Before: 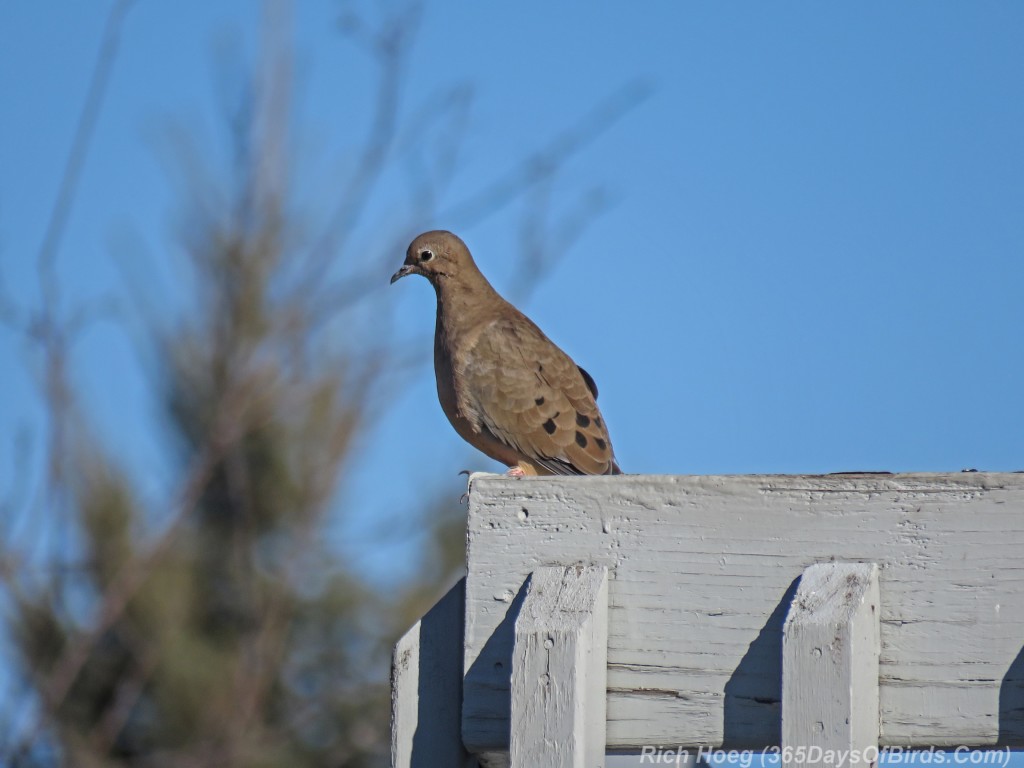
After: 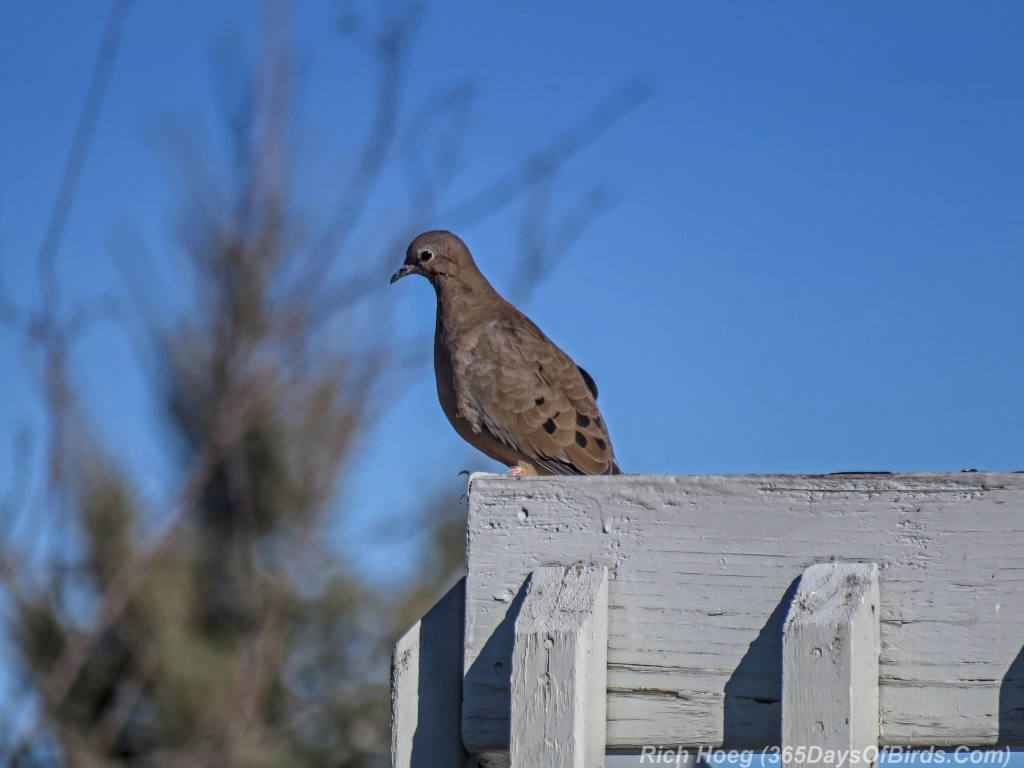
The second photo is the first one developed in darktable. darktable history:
local contrast: on, module defaults
graduated density: hue 238.83°, saturation 50%
shadows and highlights: soften with gaussian
